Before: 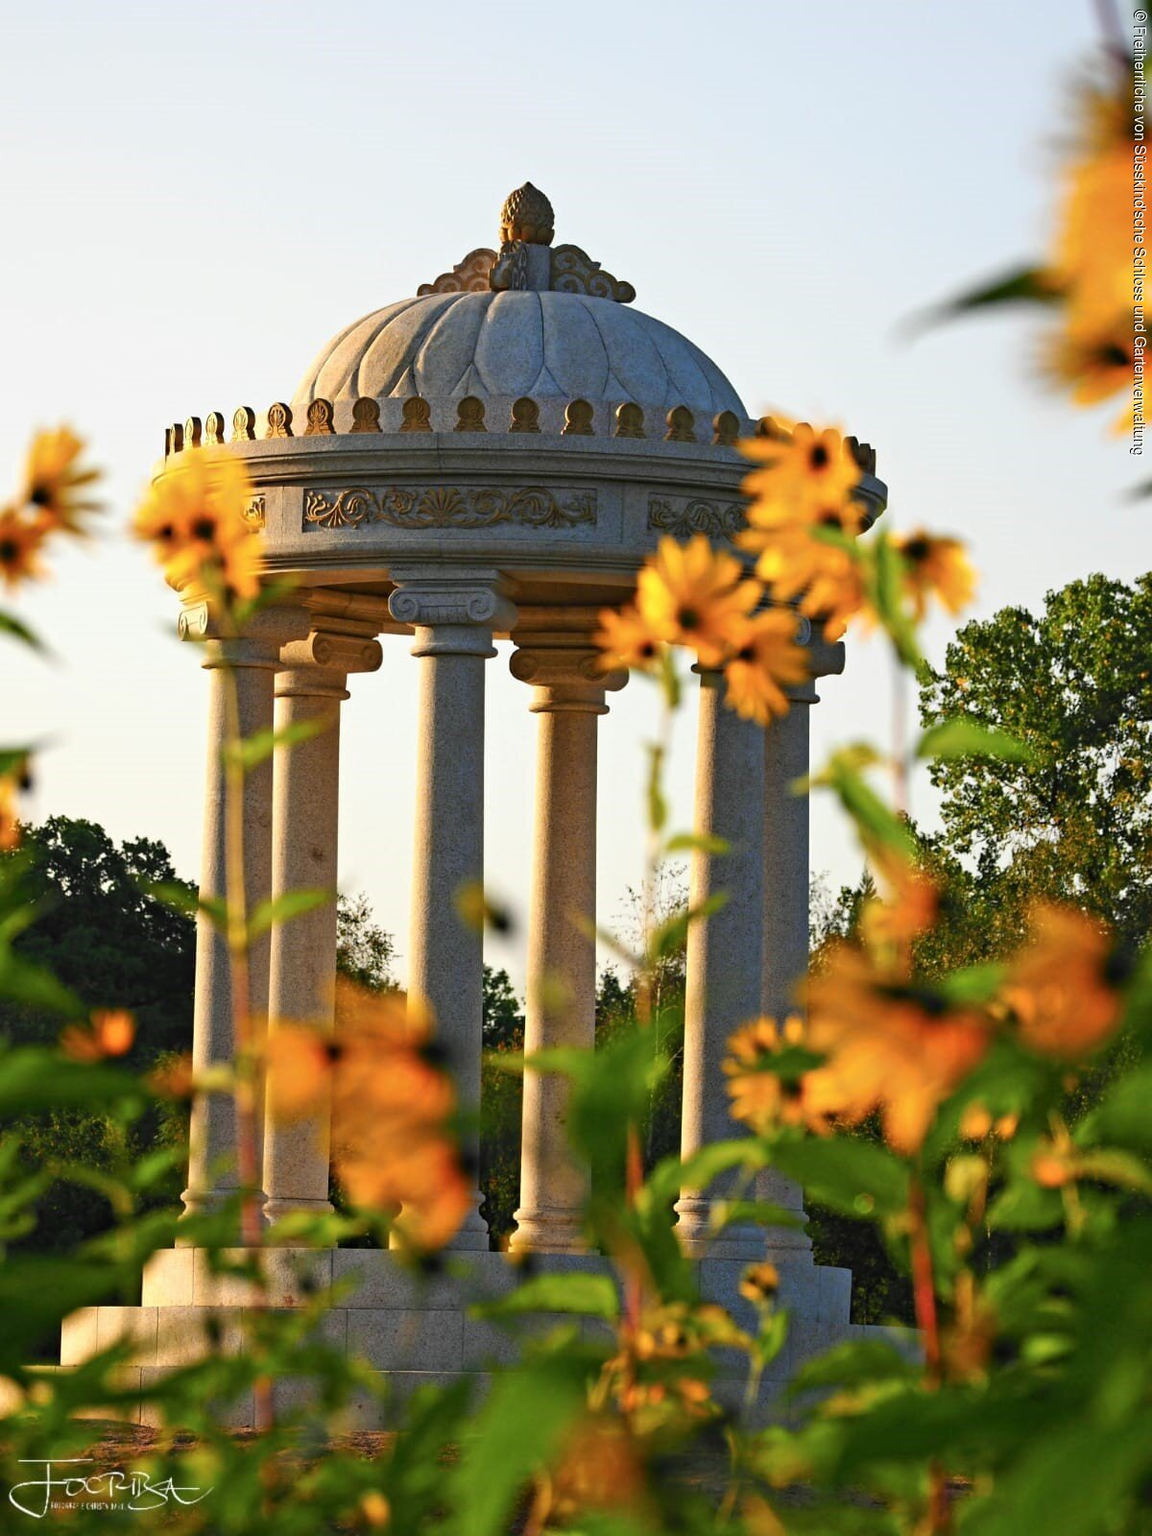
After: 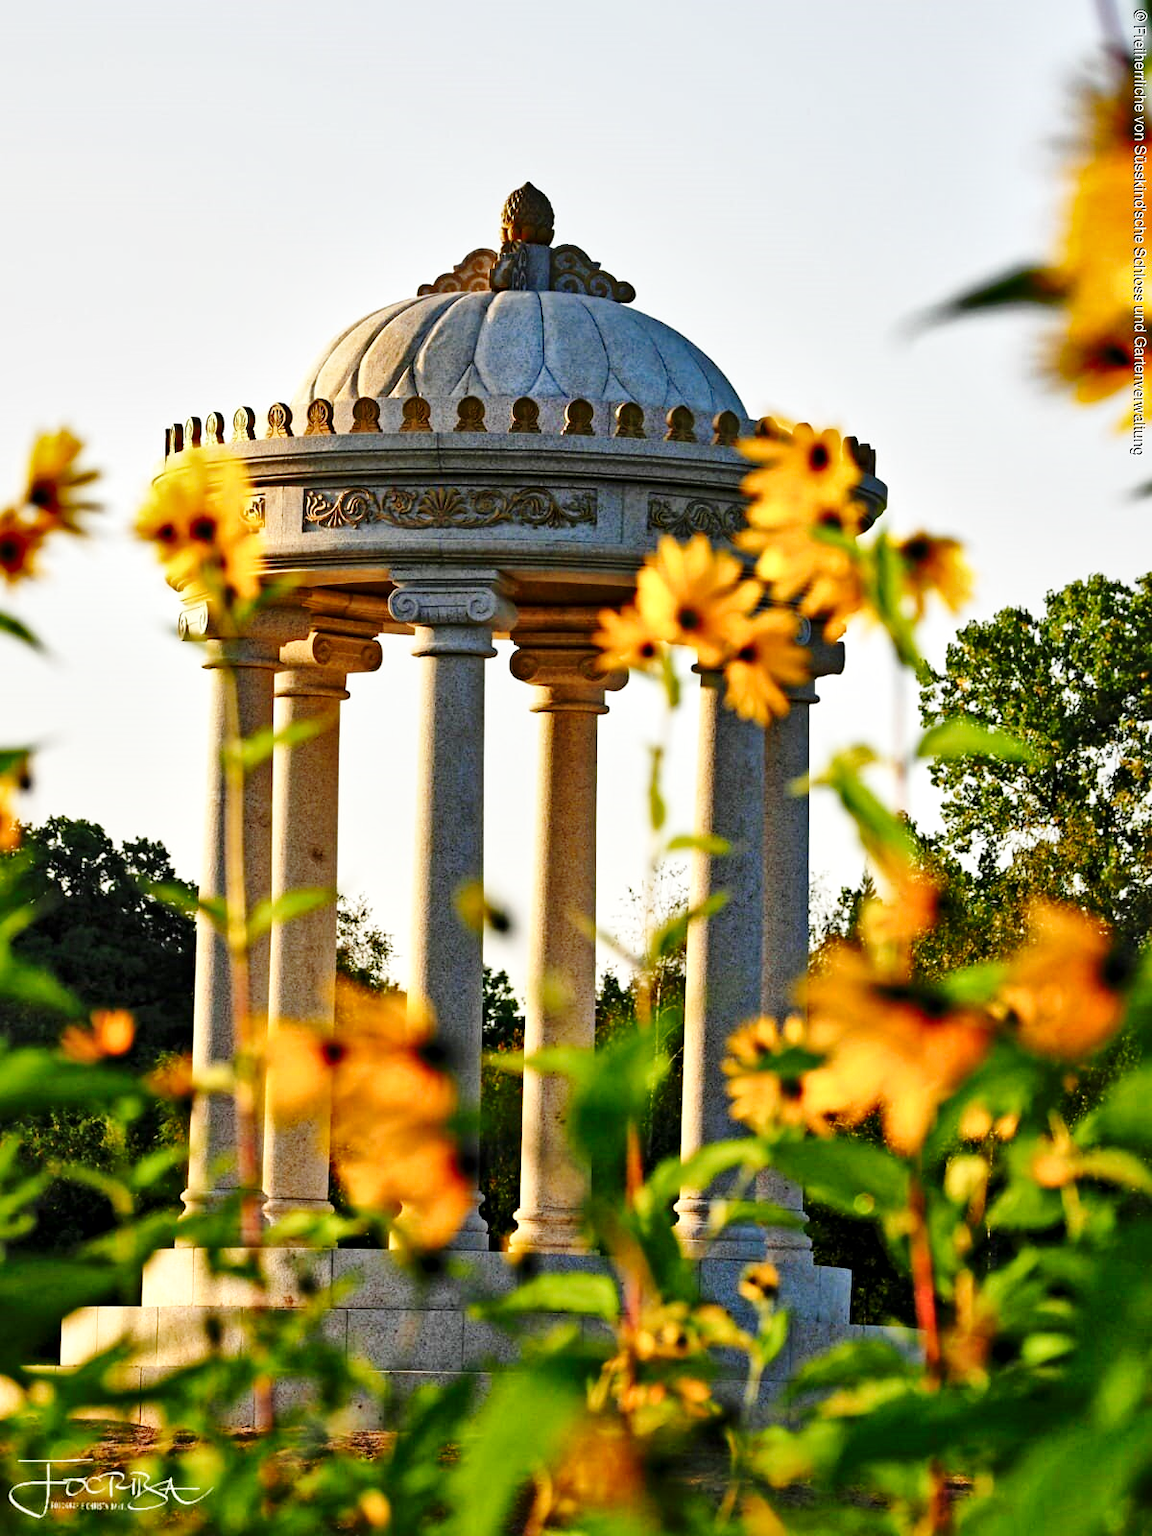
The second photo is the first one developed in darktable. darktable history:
local contrast: mode bilateral grid, contrast 20, coarseness 50, detail 161%, midtone range 0.2
shadows and highlights: soften with gaussian
exposure: black level correction 0.001, exposure -0.2 EV, compensate highlight preservation false
base curve: curves: ch0 [(0, 0) (0.028, 0.03) (0.121, 0.232) (0.46, 0.748) (0.859, 0.968) (1, 1)], preserve colors none
